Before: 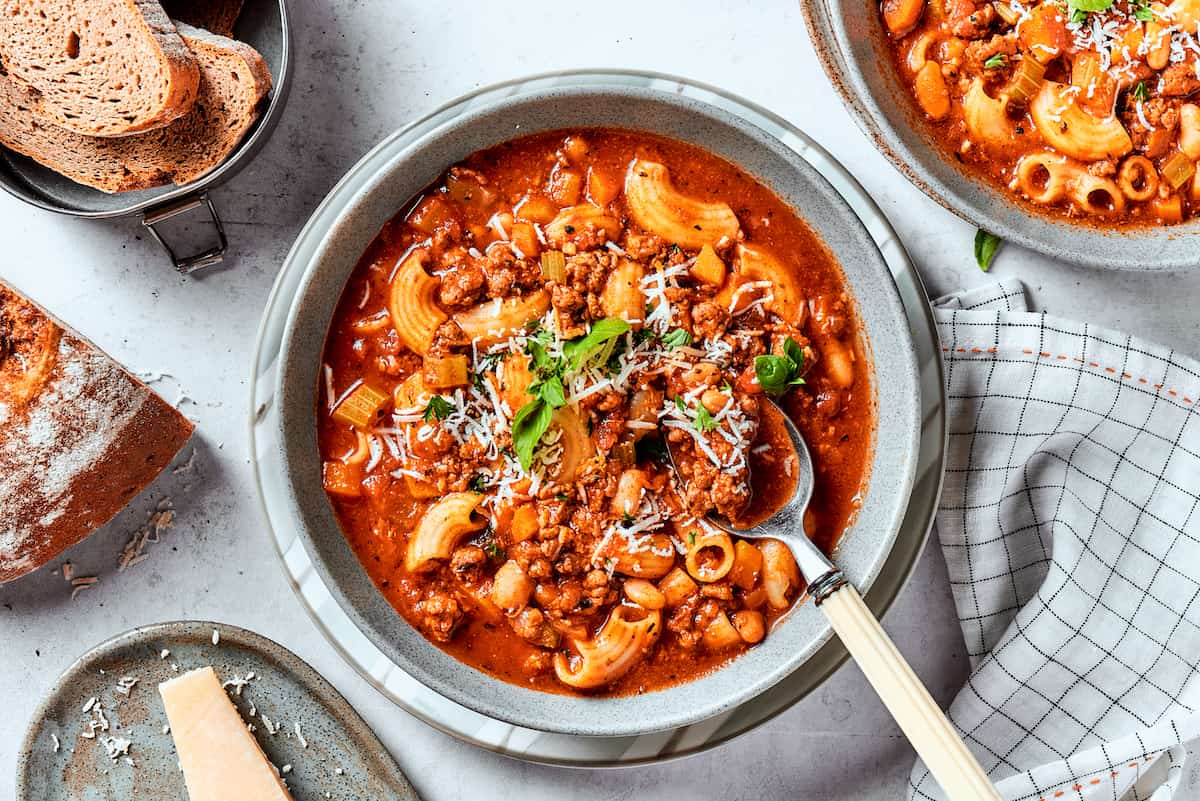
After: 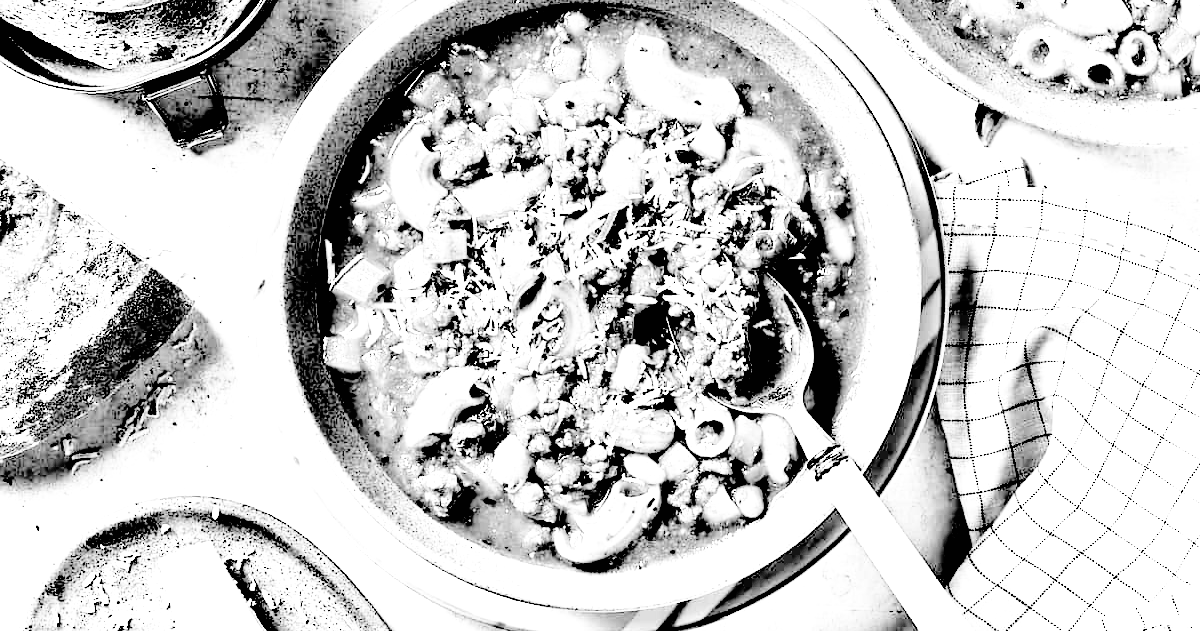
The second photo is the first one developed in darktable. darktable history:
crop and rotate: top 15.734%, bottom 5.408%
exposure: black level correction 0, exposure 1.199 EV, compensate exposure bias true, compensate highlight preservation false
filmic rgb: black relative exposure -1.03 EV, white relative exposure 2.07 EV, hardness 1.56, contrast 2.239
color calibration: output gray [0.28, 0.41, 0.31, 0], illuminant same as pipeline (D50), adaptation XYZ, x 0.346, y 0.358, temperature 5023.87 K
tone equalizer: mask exposure compensation -0.488 EV
tone curve: curves: ch0 [(0, 0) (0.004, 0.001) (0.133, 0.112) (0.325, 0.362) (0.832, 0.893) (1, 1)], color space Lab, linked channels, preserve colors none
contrast brightness saturation: brightness 0.116
